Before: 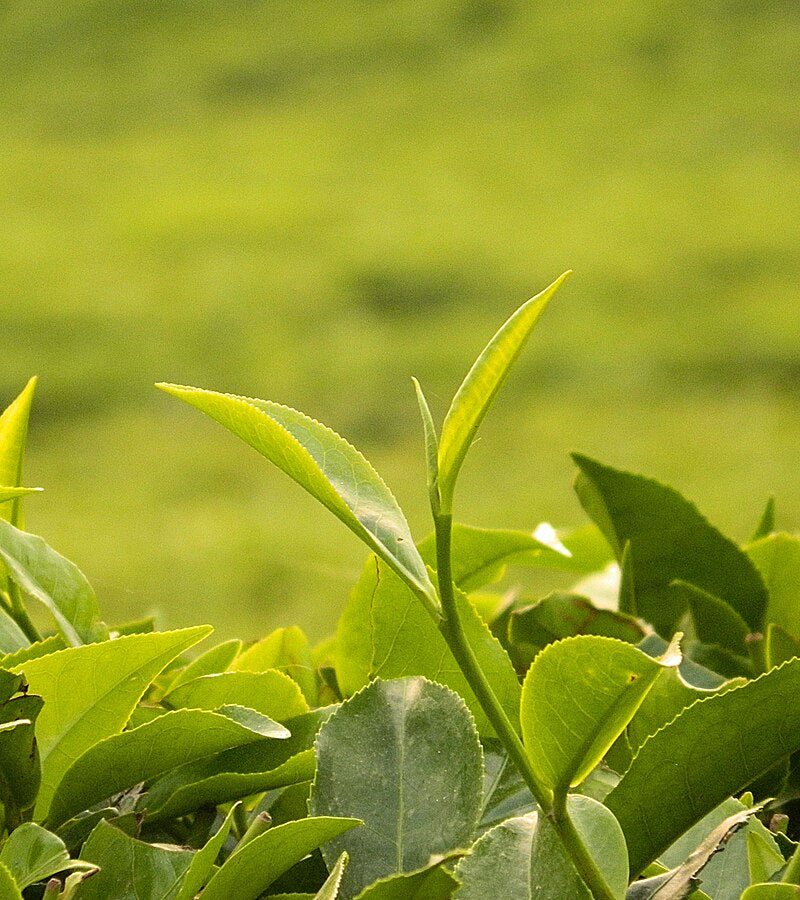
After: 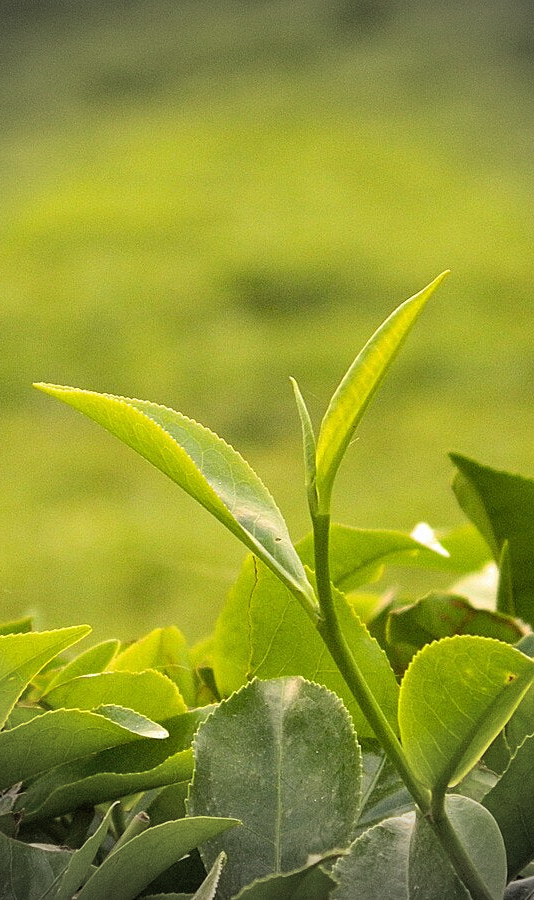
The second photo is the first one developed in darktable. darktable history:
vignetting: fall-off start 75.64%, brightness -0.62, saturation -0.68, width/height ratio 1.076
crop: left 15.373%, right 17.868%
